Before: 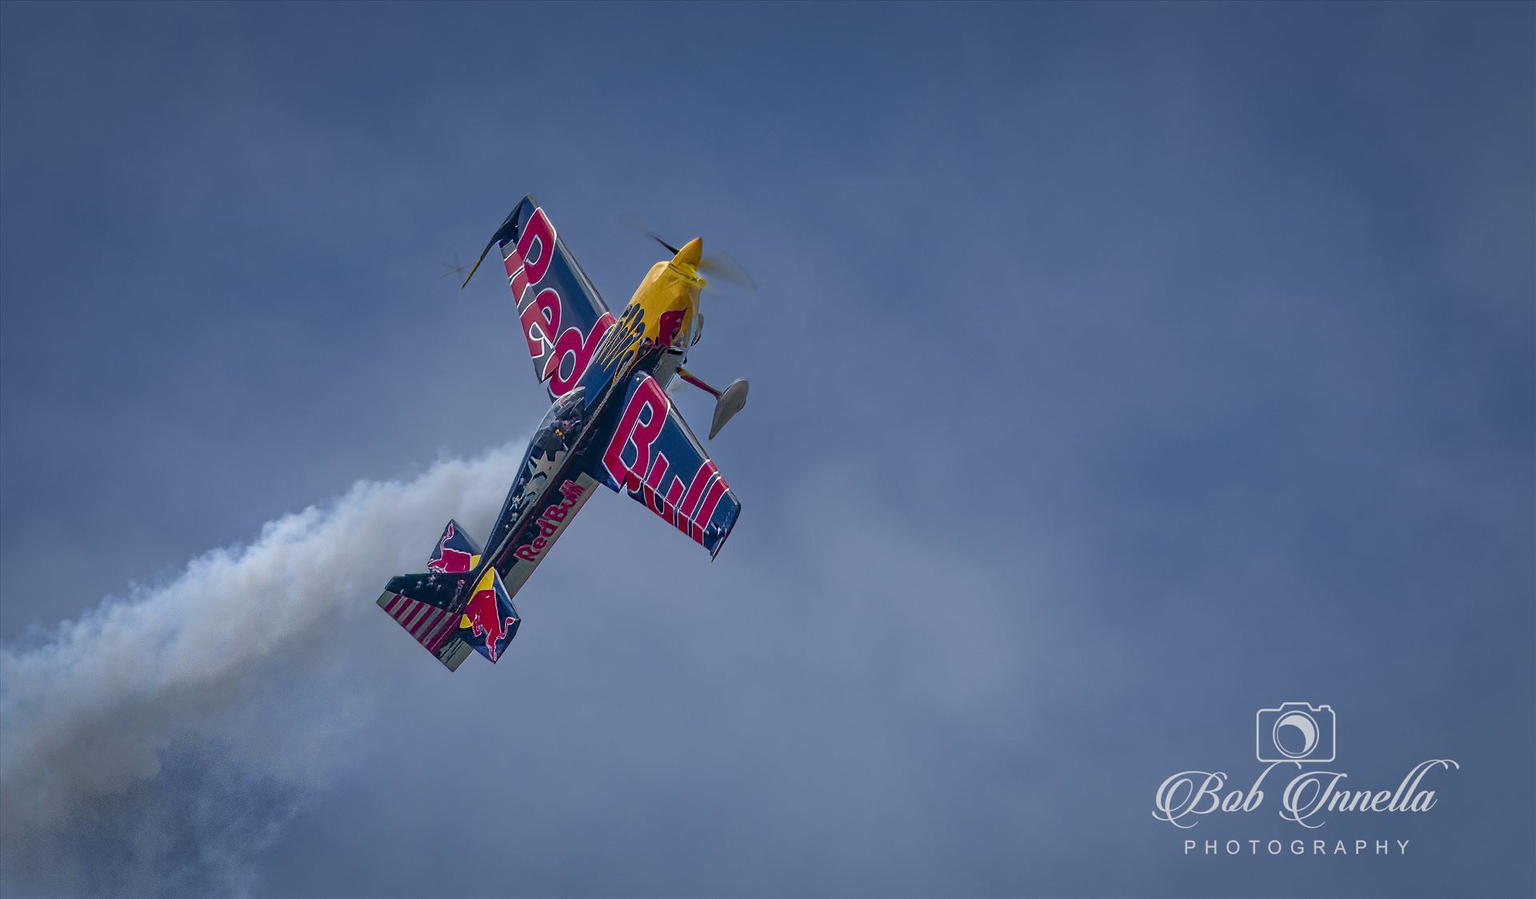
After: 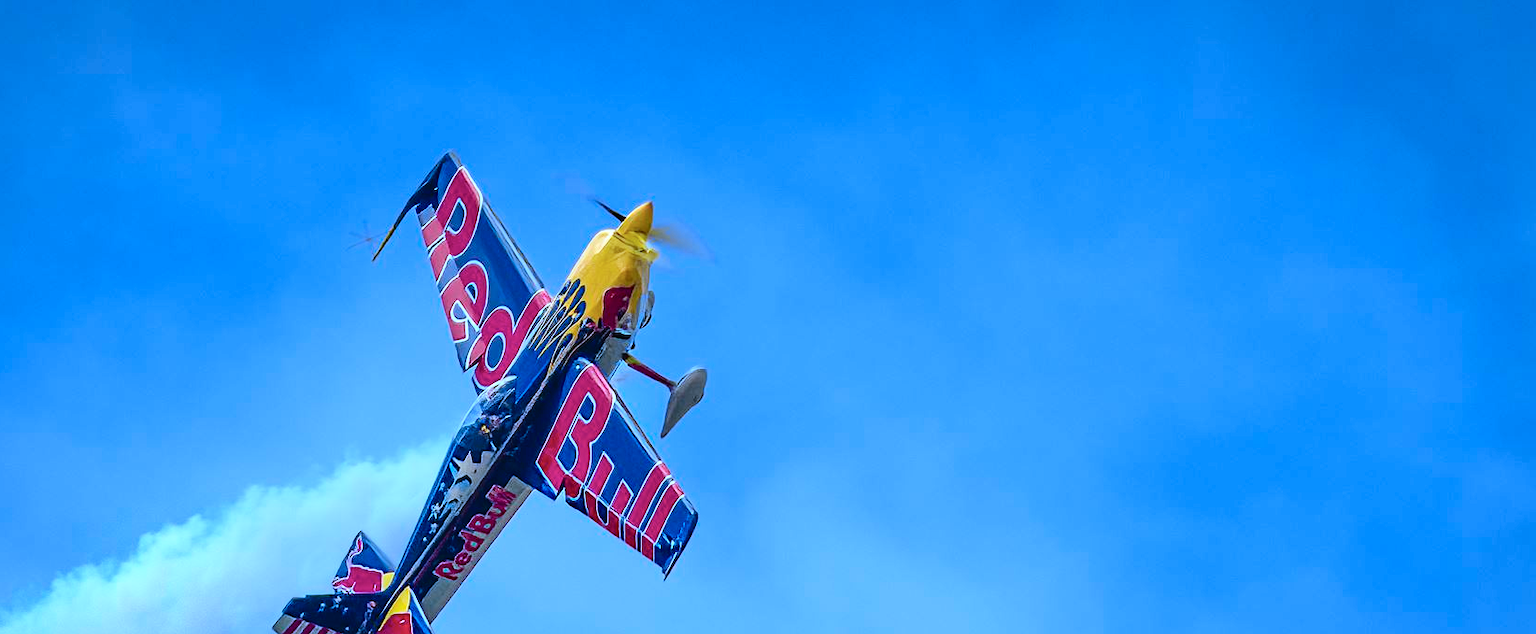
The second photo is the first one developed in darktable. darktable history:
crop and rotate: left 9.345%, top 7.22%, right 4.982%, bottom 32.331%
exposure: exposure 0.493 EV, compensate highlight preservation false
white balance: red 0.871, blue 1.249
tone curve: curves: ch0 [(0, 0.023) (0.087, 0.065) (0.184, 0.168) (0.45, 0.54) (0.57, 0.683) (0.722, 0.825) (0.877, 0.948) (1, 1)]; ch1 [(0, 0) (0.388, 0.369) (0.44, 0.45) (0.495, 0.491) (0.534, 0.528) (0.657, 0.655) (1, 1)]; ch2 [(0, 0) (0.353, 0.317) (0.408, 0.427) (0.5, 0.497) (0.534, 0.544) (0.576, 0.605) (0.625, 0.631) (1, 1)], color space Lab, independent channels, preserve colors none
